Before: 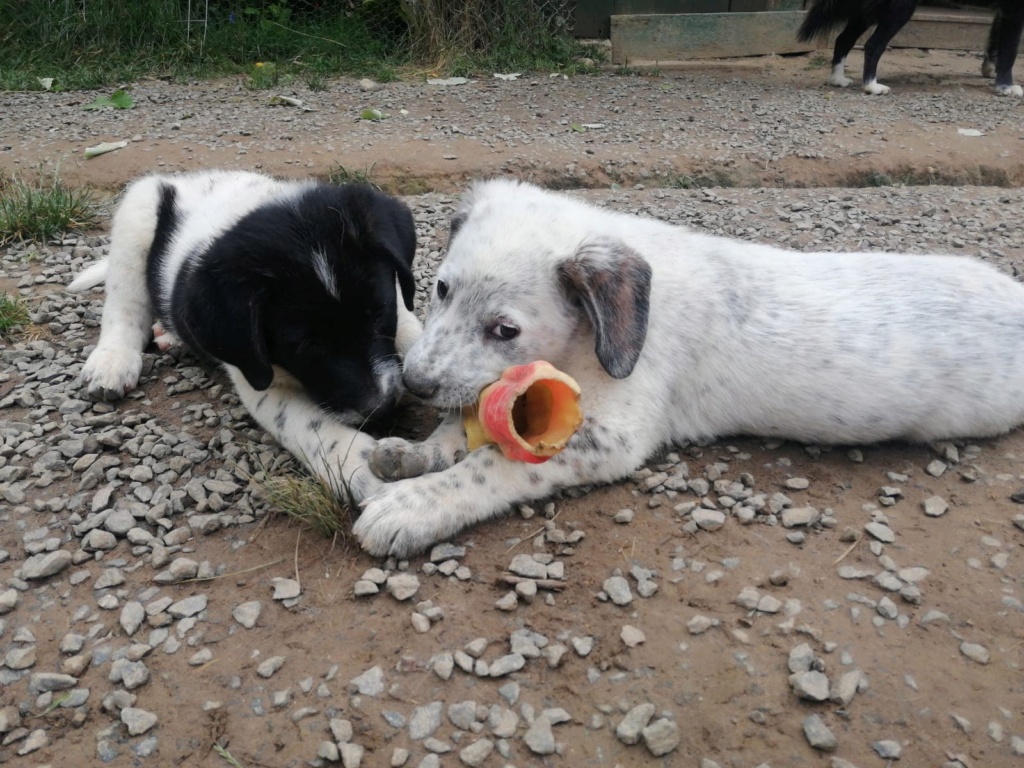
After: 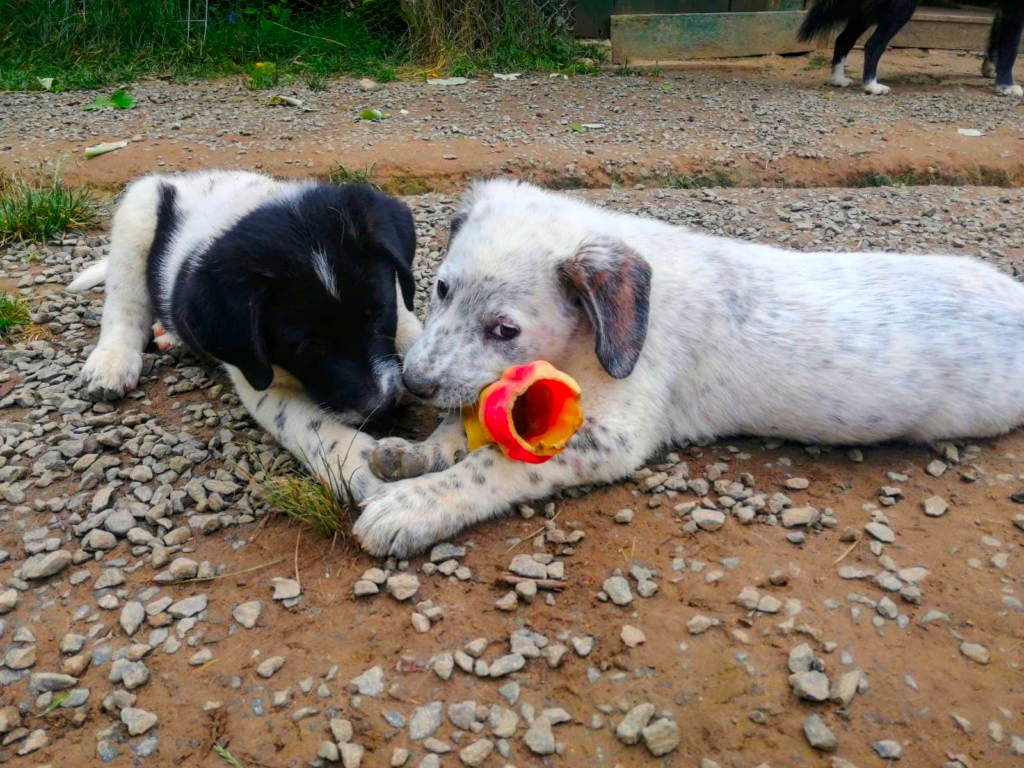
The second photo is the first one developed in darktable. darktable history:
local contrast: on, module defaults
color correction: highlights b* -0.002, saturation 2.2
